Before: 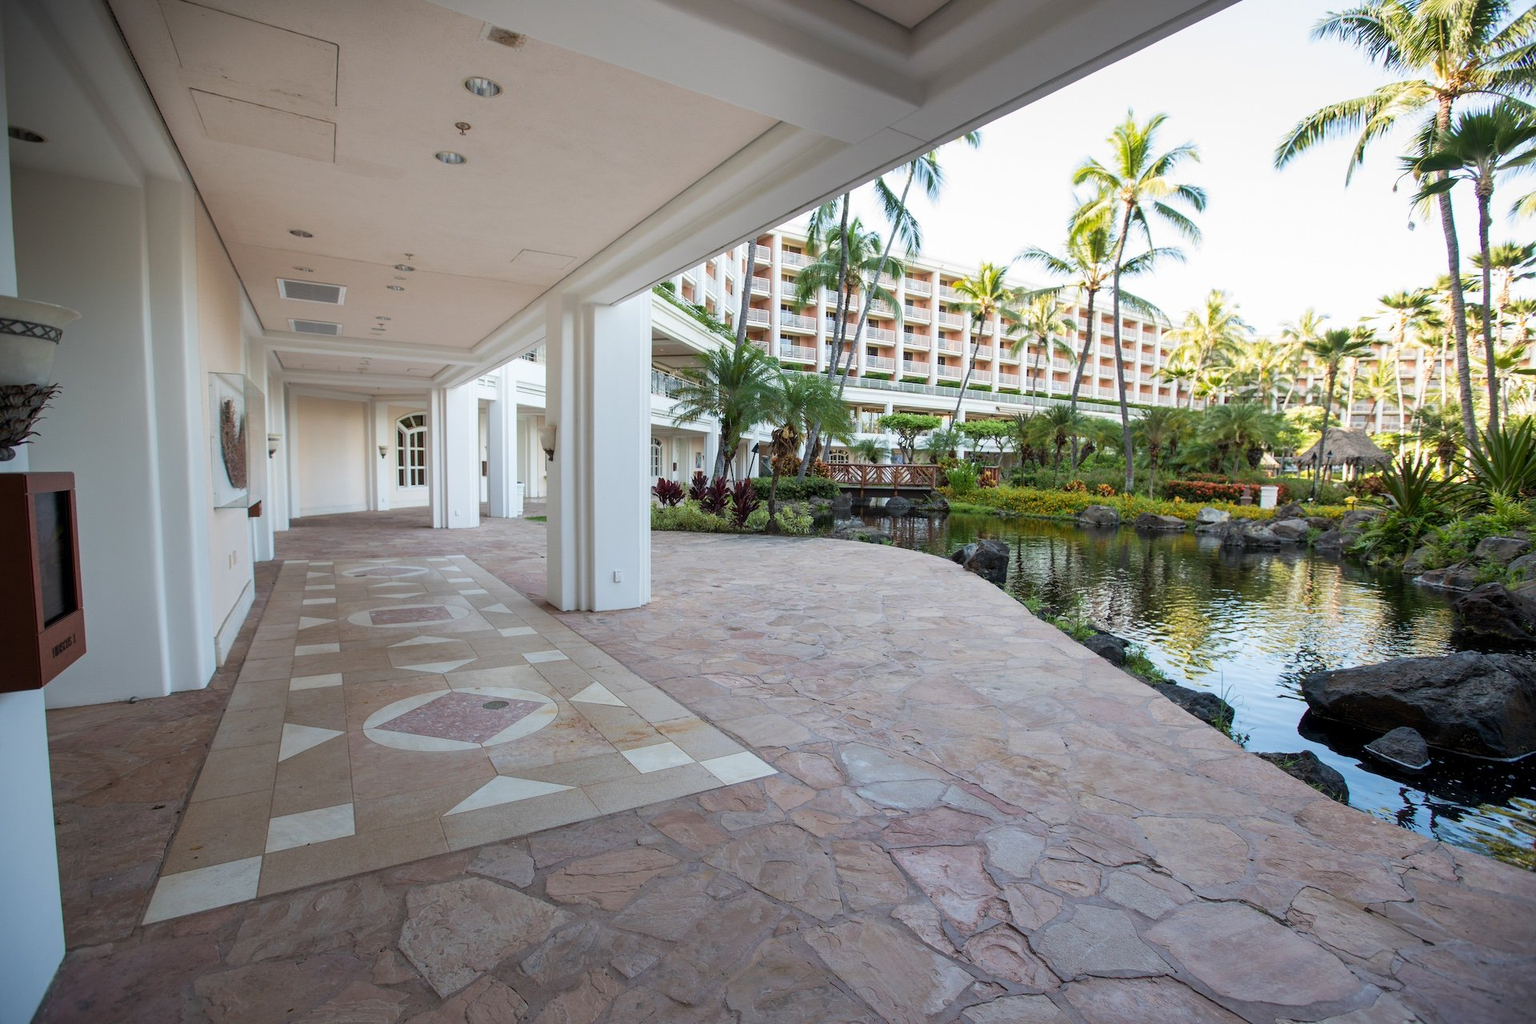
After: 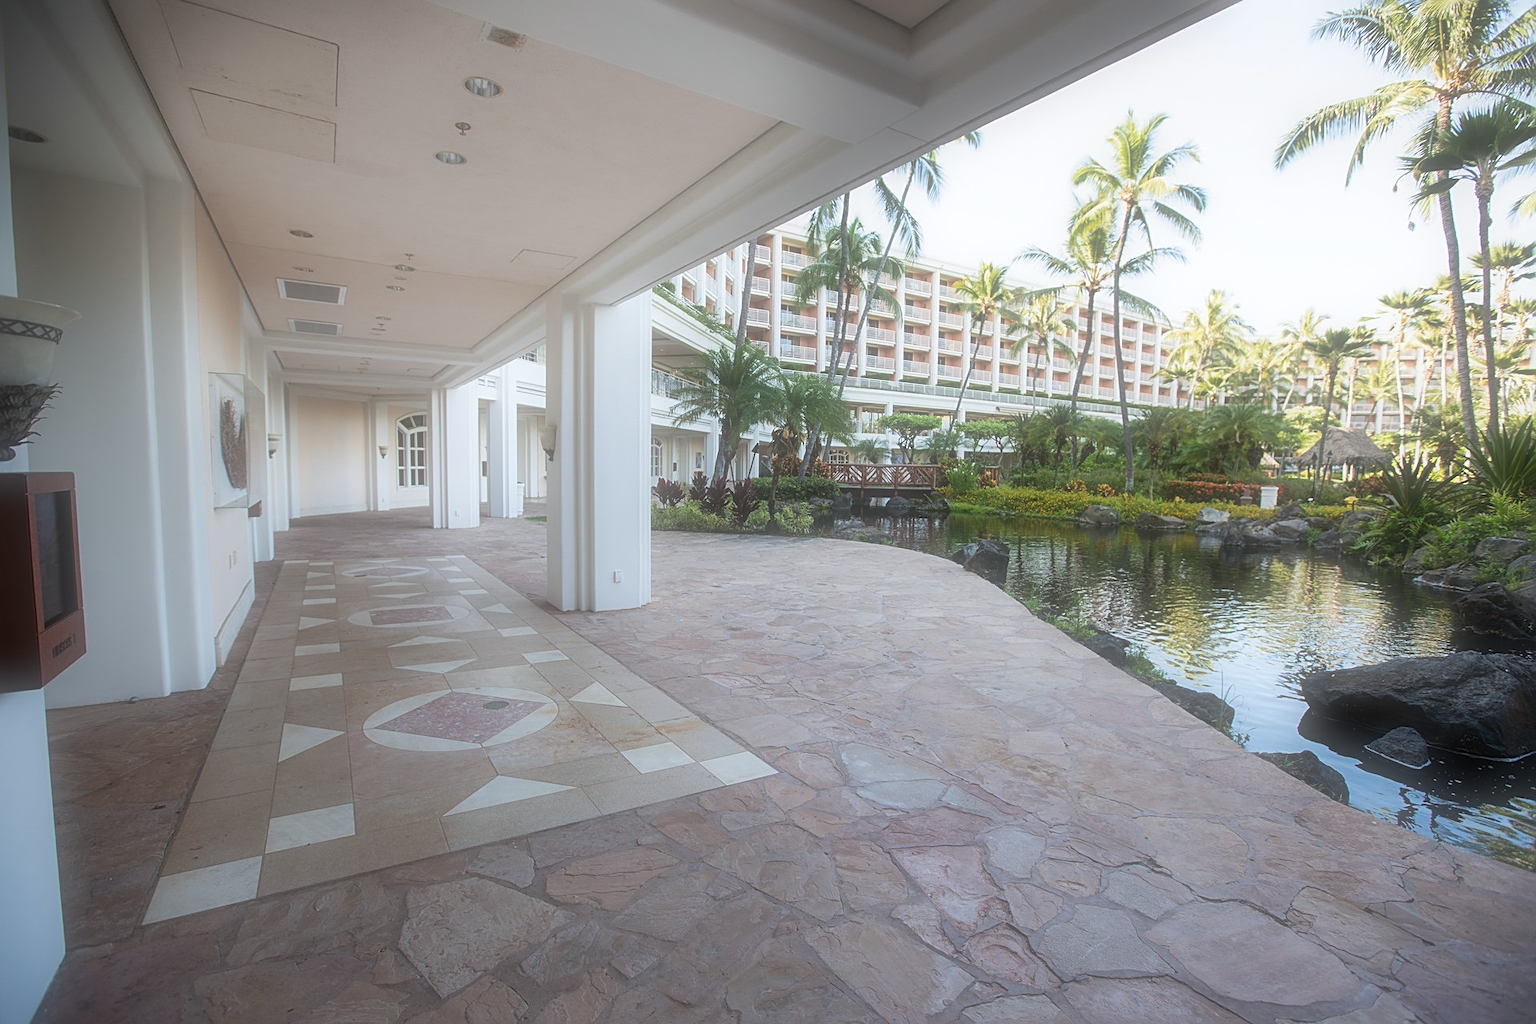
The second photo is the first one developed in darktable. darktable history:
white balance: red 0.988, blue 1.017
sharpen: on, module defaults
soften: size 60.24%, saturation 65.46%, brightness 0.506 EV, mix 25.7%
